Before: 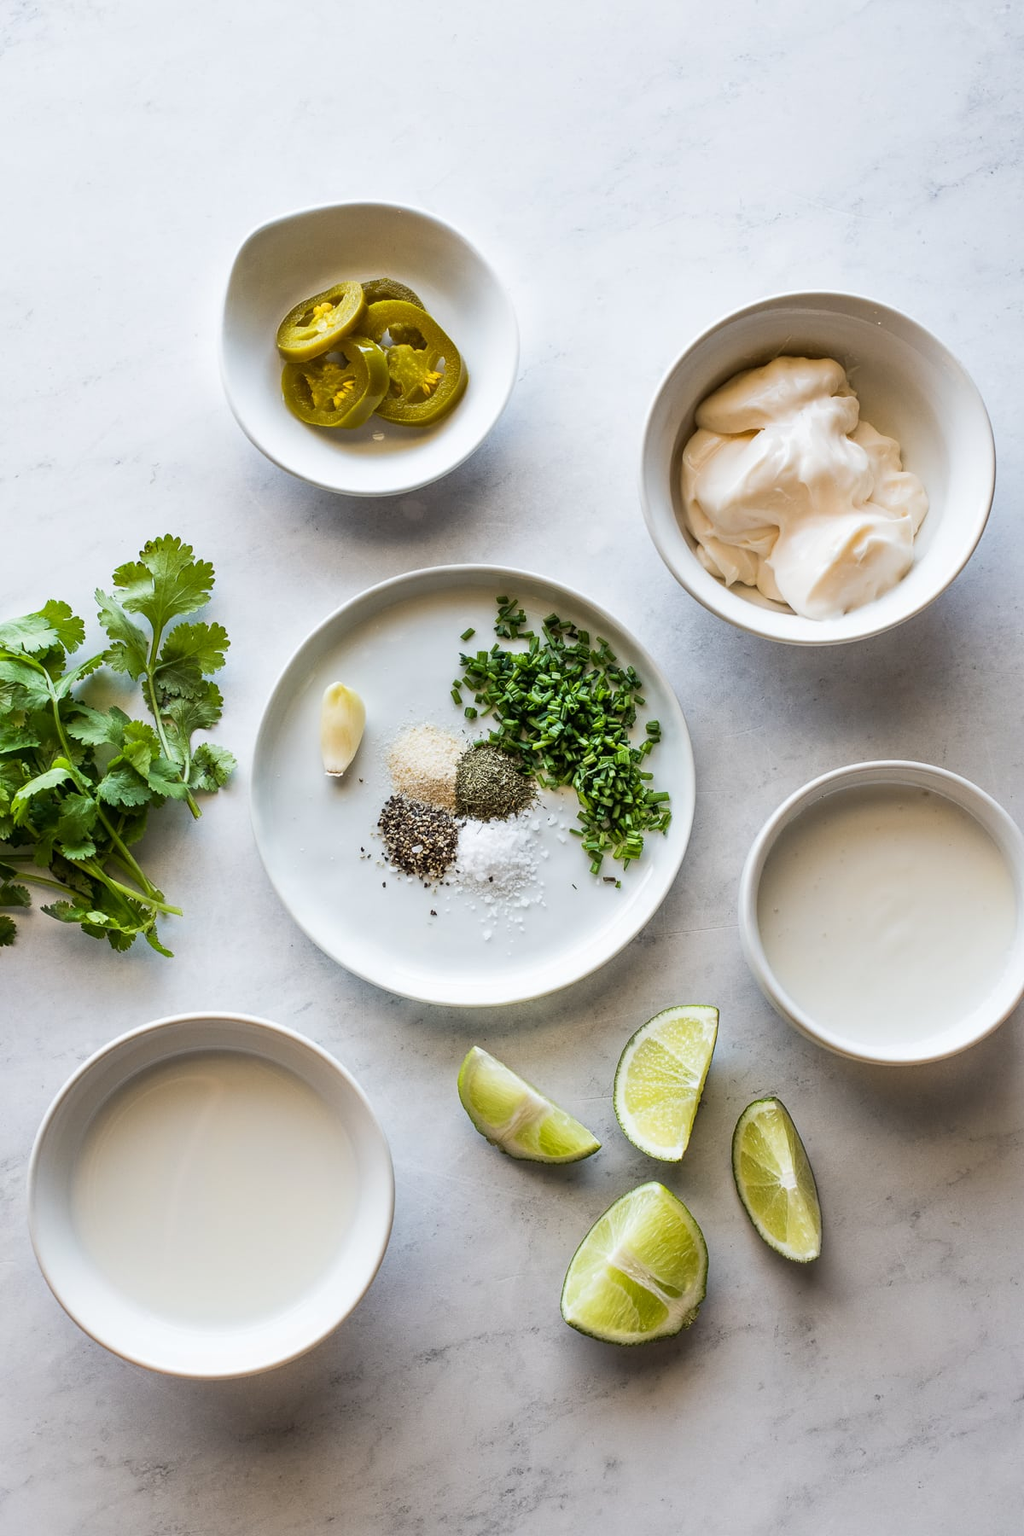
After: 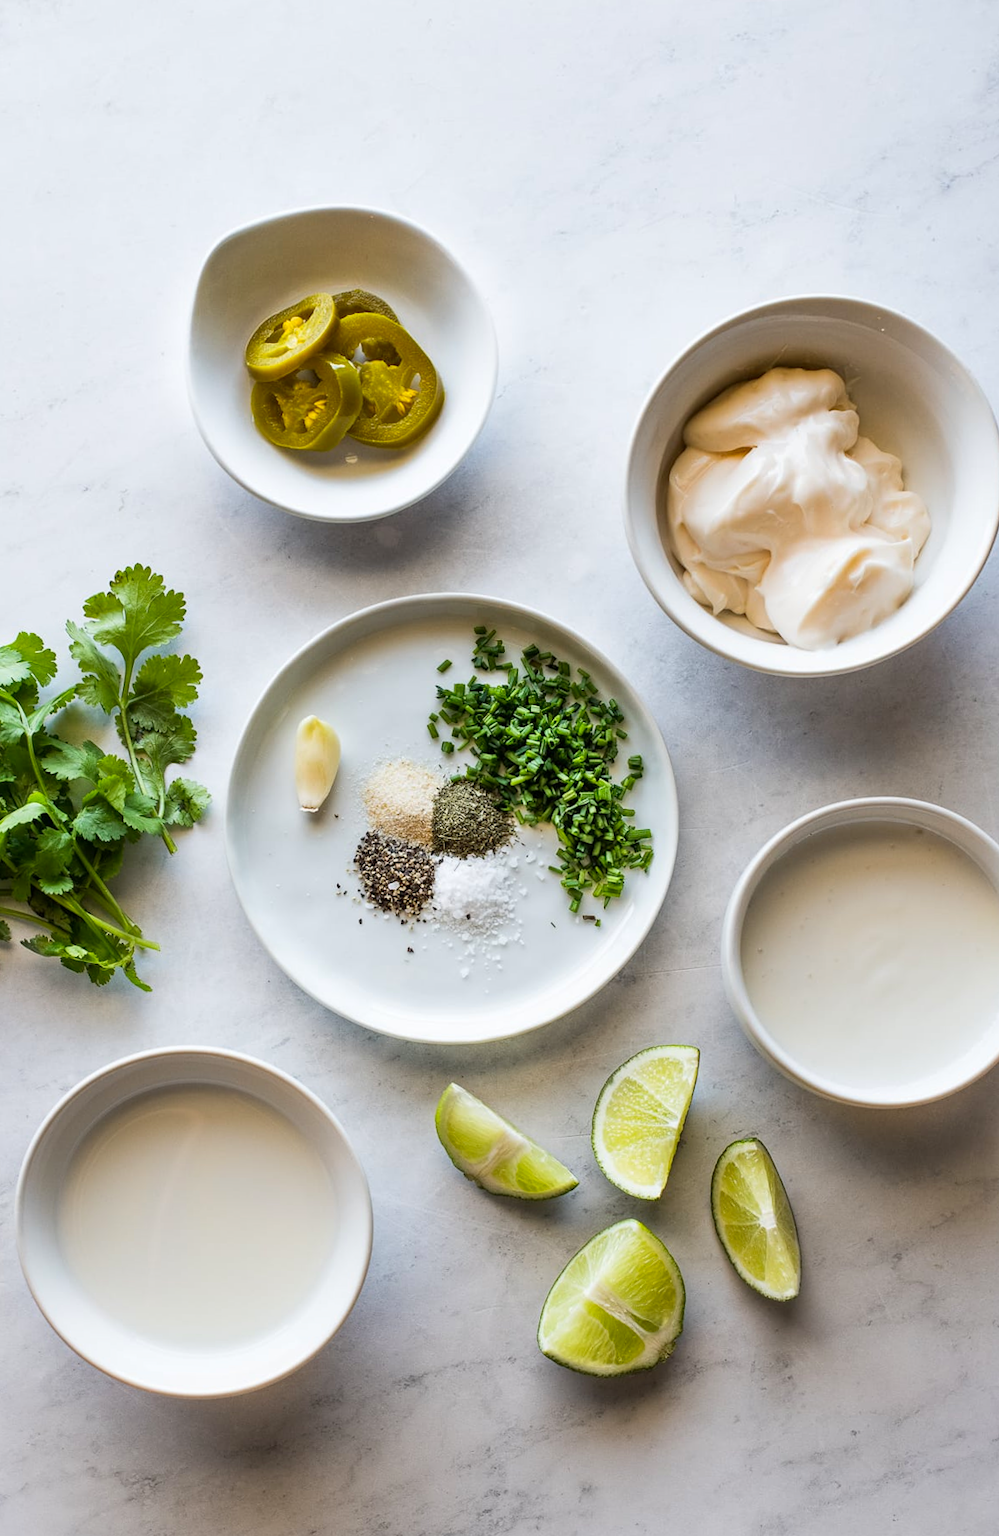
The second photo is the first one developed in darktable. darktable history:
rotate and perspective: rotation 0.074°, lens shift (vertical) 0.096, lens shift (horizontal) -0.041, crop left 0.043, crop right 0.952, crop top 0.024, crop bottom 0.979
contrast brightness saturation: saturation 0.13
